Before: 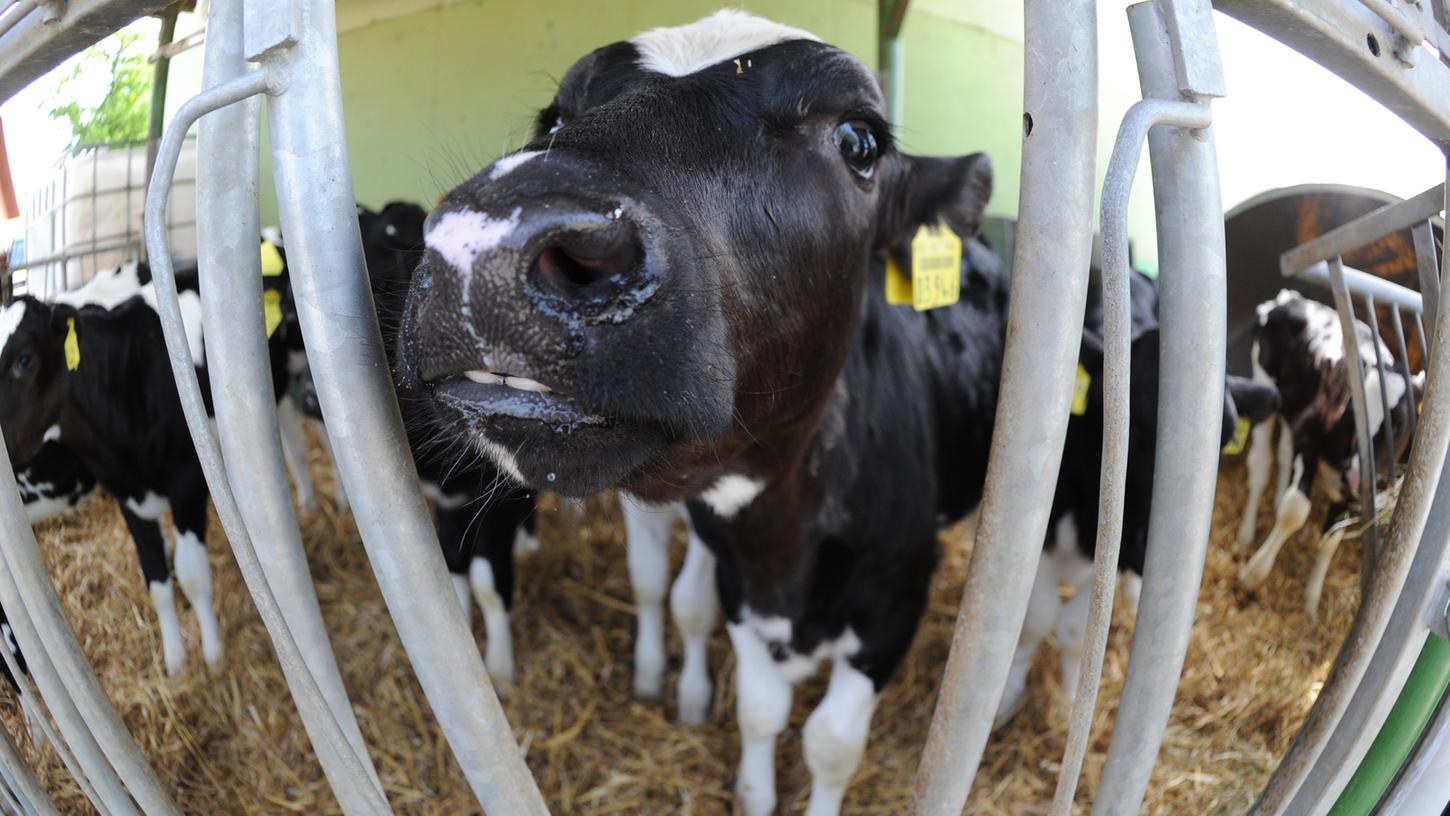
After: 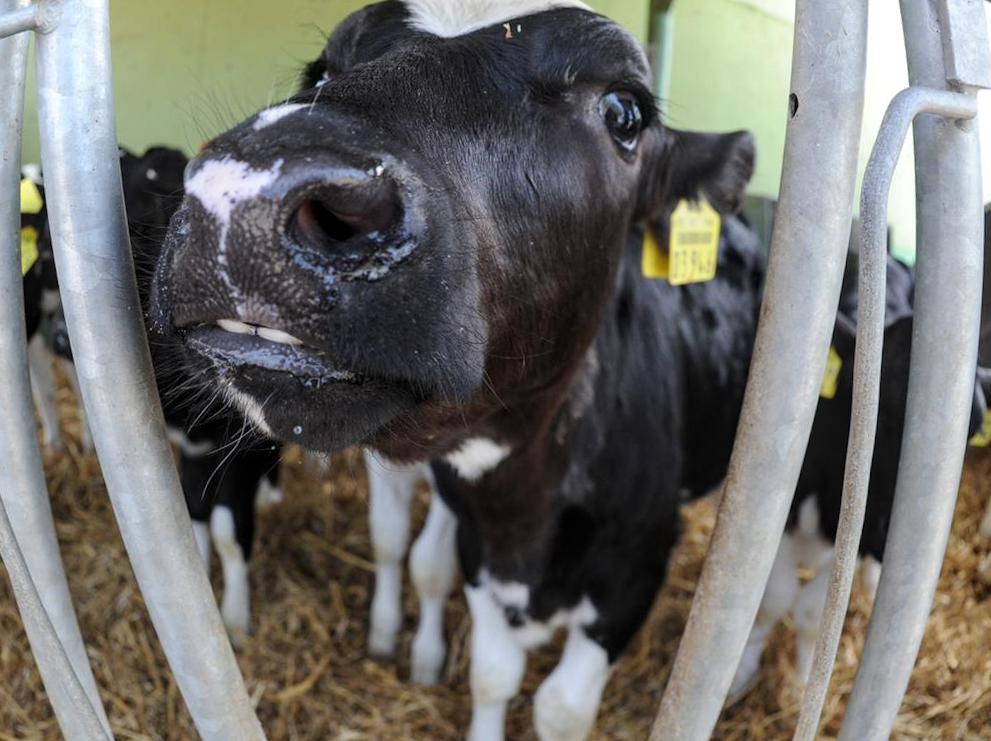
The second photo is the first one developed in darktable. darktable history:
crop and rotate: angle -3.26°, left 14.055%, top 0.022%, right 10.794%, bottom 0.056%
local contrast: on, module defaults
